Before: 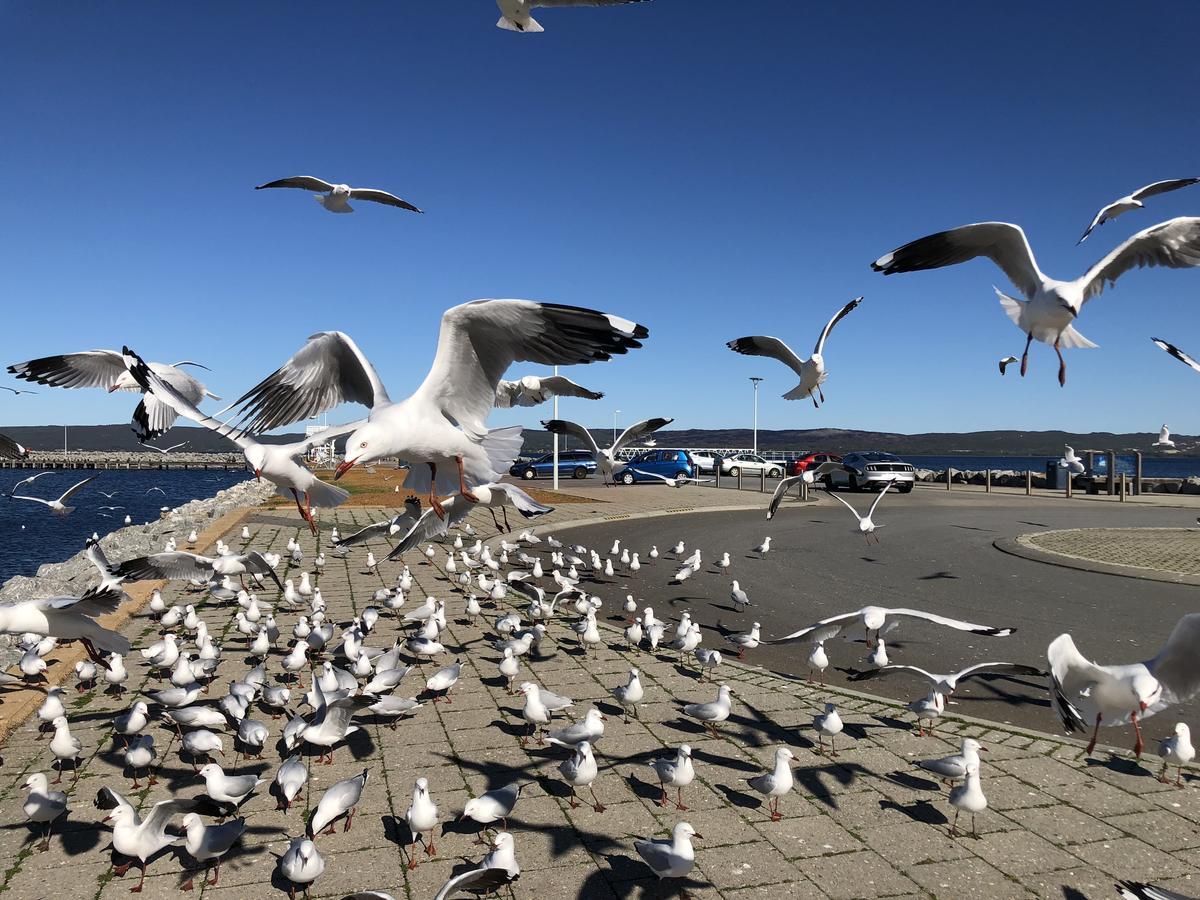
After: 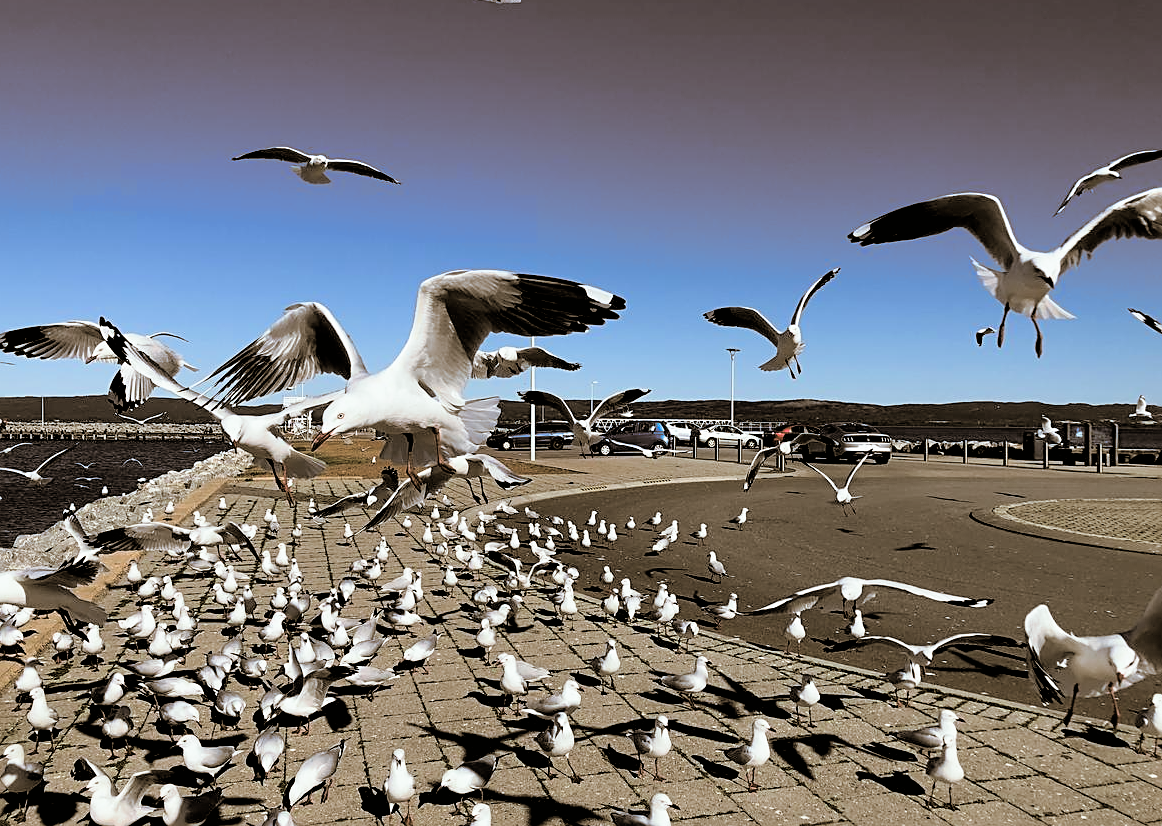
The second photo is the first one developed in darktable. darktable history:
filmic rgb: black relative exposure -4.93 EV, white relative exposure 2.84 EV, hardness 3.72
sharpen: on, module defaults
exposure: black level correction 0.007, exposure 0.093 EV, compensate highlight preservation false
split-toning: shadows › hue 37.98°, highlights › hue 185.58°, balance -55.261
crop: left 1.964%, top 3.251%, right 1.122%, bottom 4.933%
